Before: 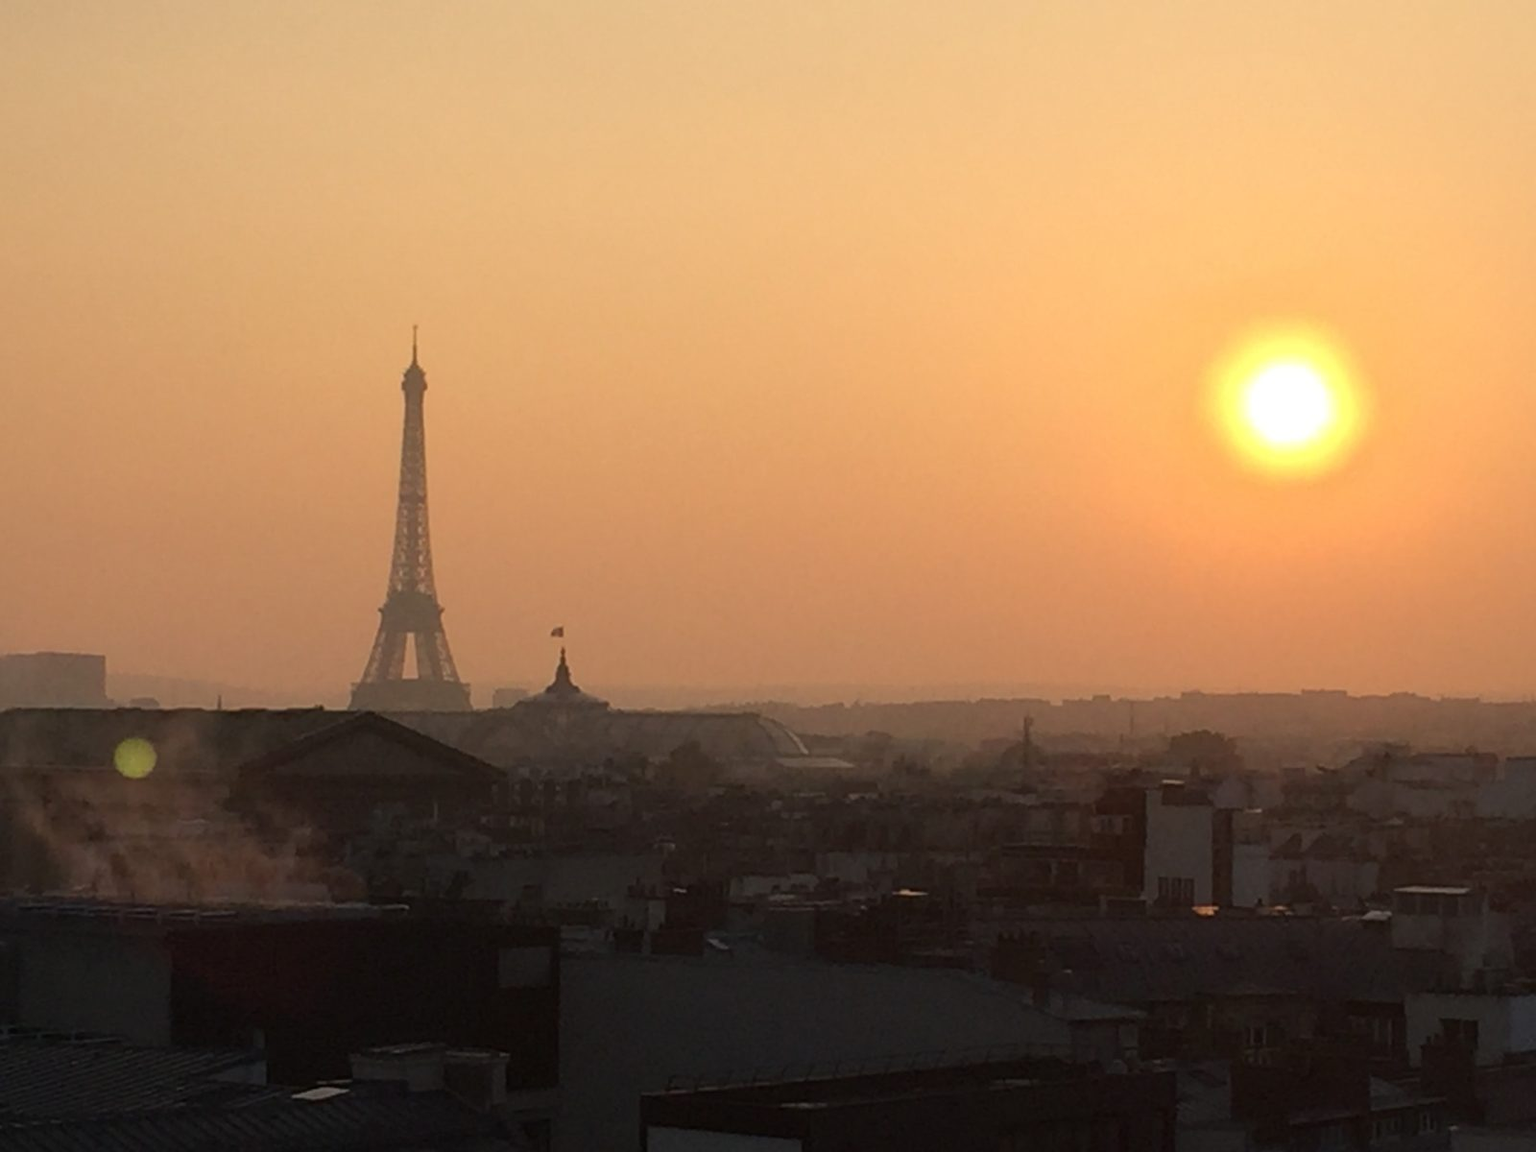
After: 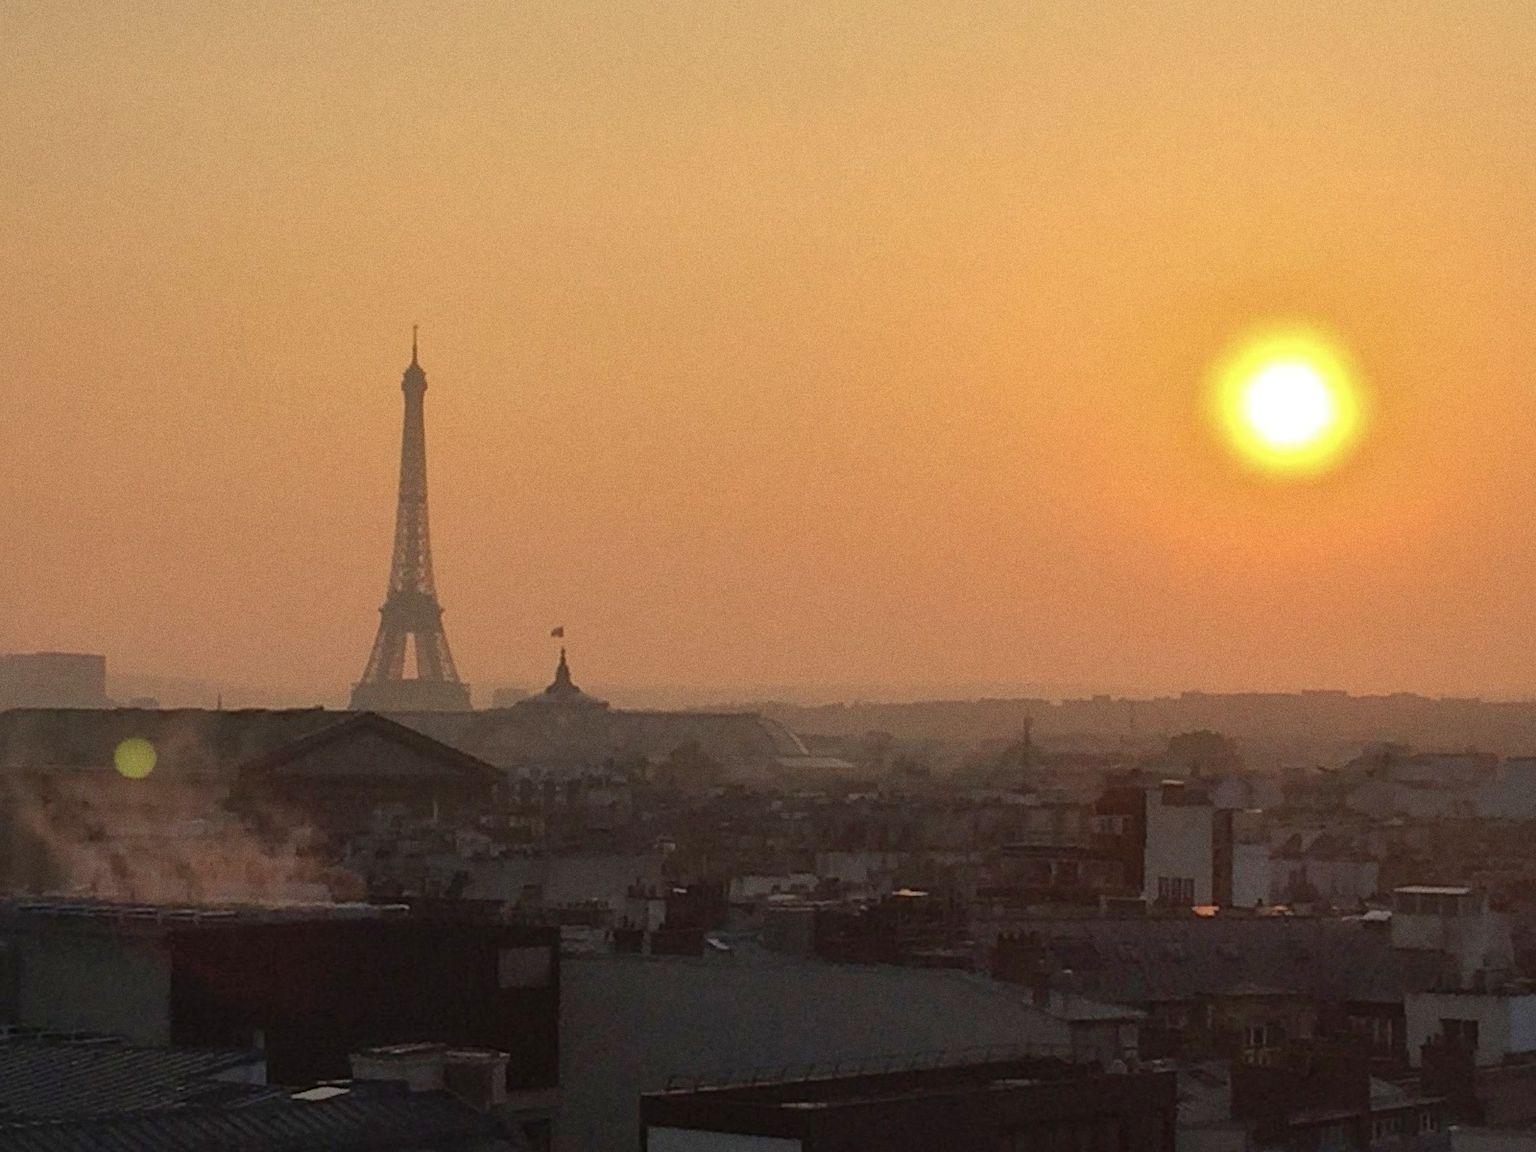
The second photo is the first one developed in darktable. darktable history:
grain: on, module defaults
shadows and highlights: on, module defaults
